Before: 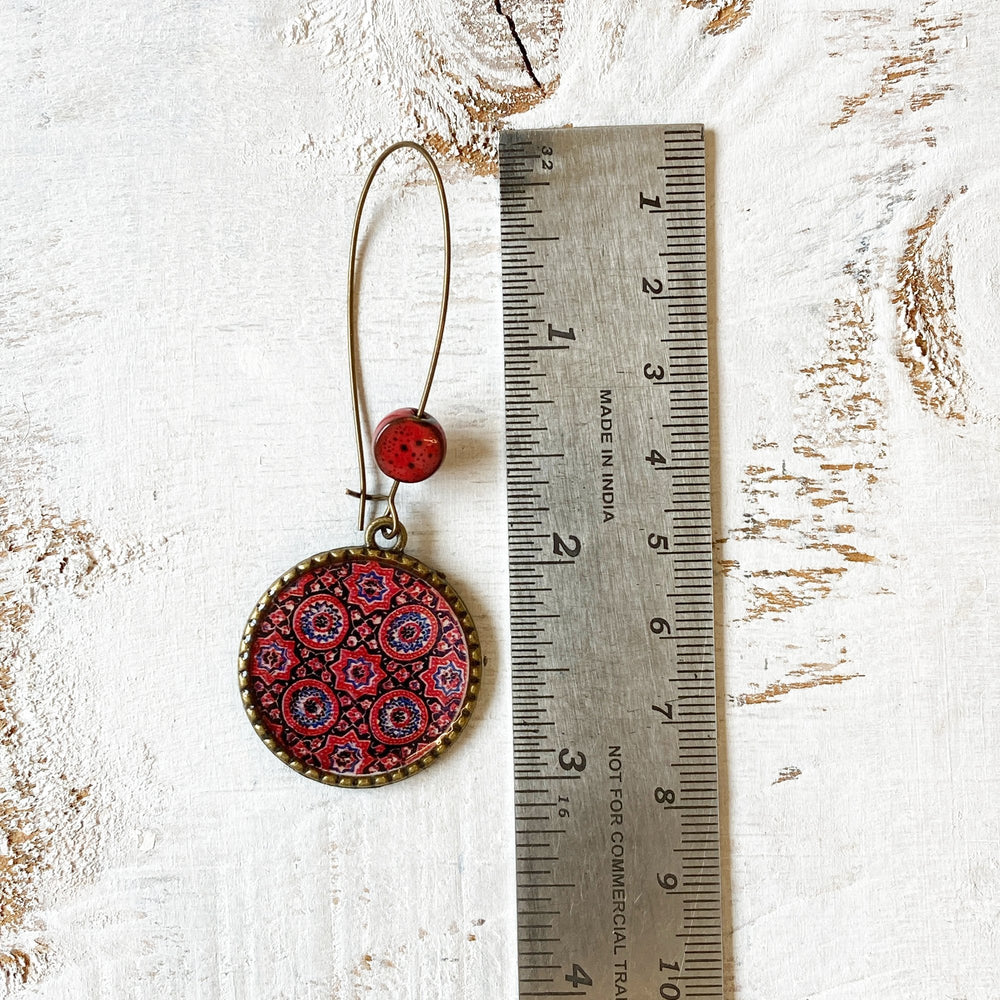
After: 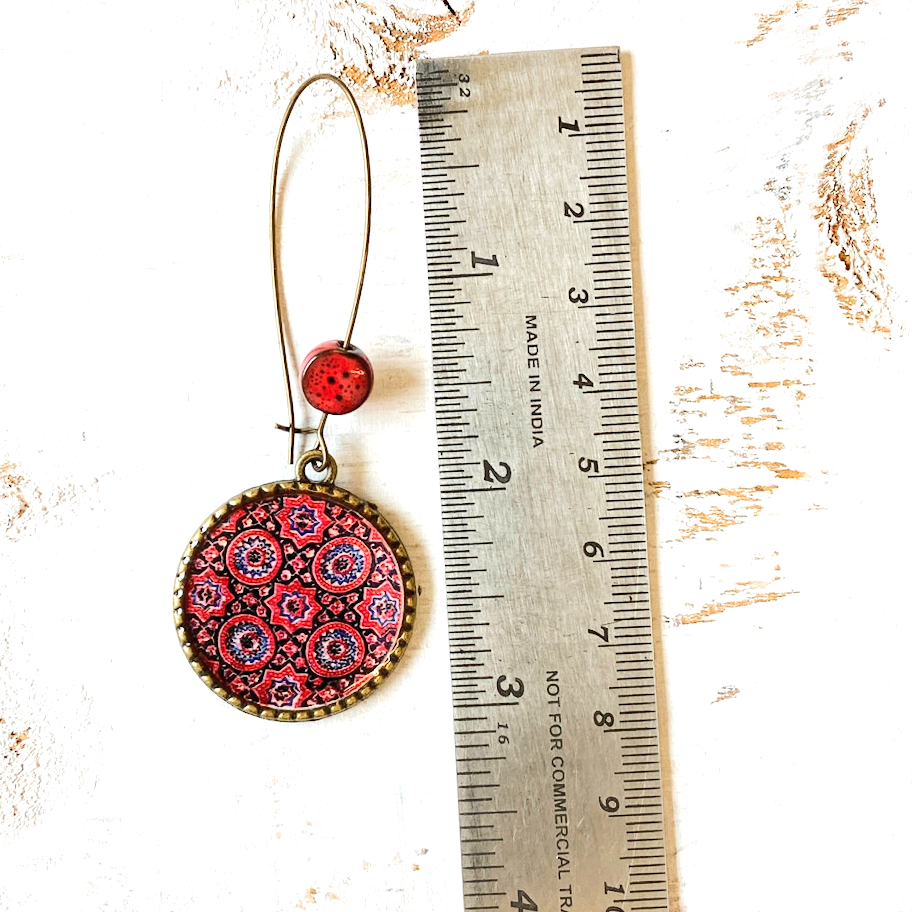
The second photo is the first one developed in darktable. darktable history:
crop and rotate: angle 1.96°, left 5.673%, top 5.673%
rgb curve: curves: ch0 [(0, 0) (0.284, 0.292) (0.505, 0.644) (1, 1)], compensate middle gray true
exposure: black level correction 0, exposure 0.5 EV, compensate exposure bias true, compensate highlight preservation false
